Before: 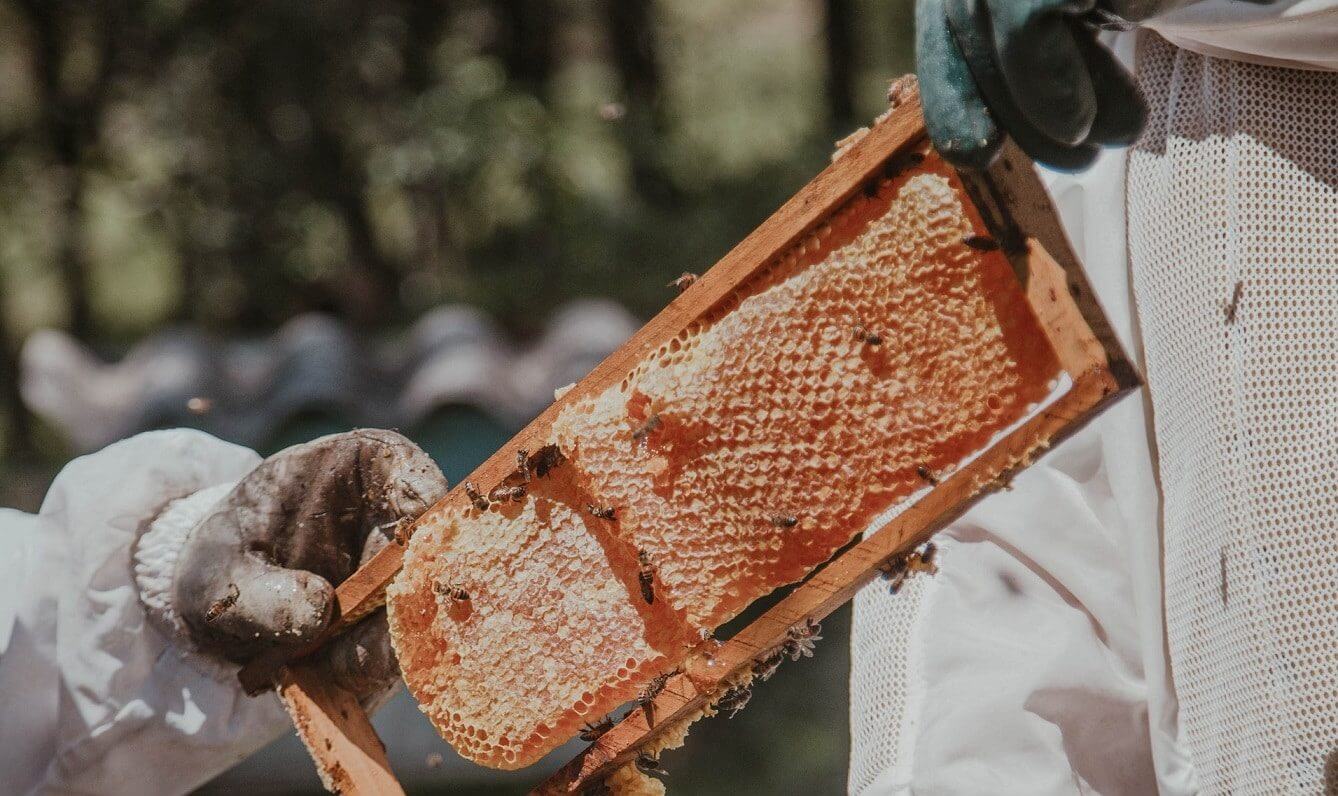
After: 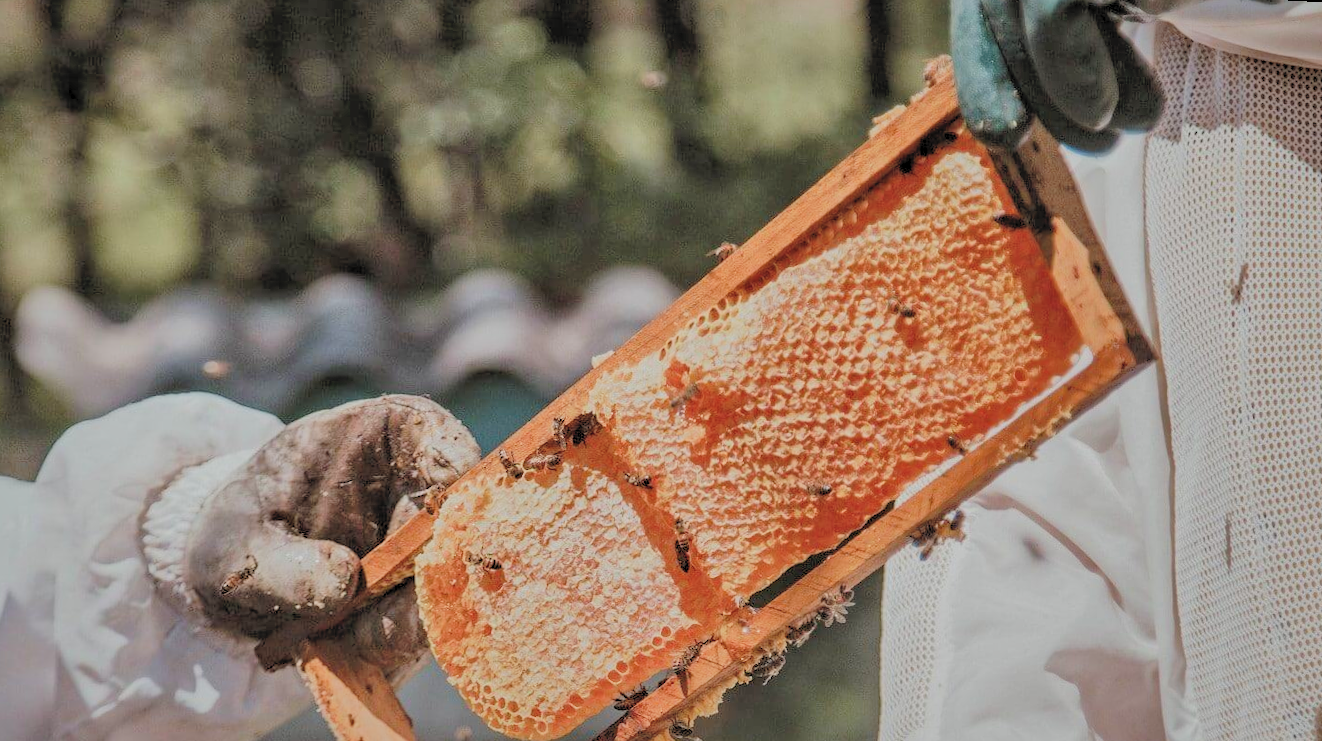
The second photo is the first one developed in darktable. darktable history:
rgb levels: preserve colors sum RGB, levels [[0.038, 0.433, 0.934], [0, 0.5, 1], [0, 0.5, 1]]
shadows and highlights: shadows 60, highlights -60
tone equalizer: -8 EV 0.25 EV, -7 EV 0.417 EV, -6 EV 0.417 EV, -5 EV 0.25 EV, -3 EV -0.25 EV, -2 EV -0.417 EV, -1 EV -0.417 EV, +0 EV -0.25 EV, edges refinement/feathering 500, mask exposure compensation -1.57 EV, preserve details guided filter
rotate and perspective: rotation 0.679°, lens shift (horizontal) 0.136, crop left 0.009, crop right 0.991, crop top 0.078, crop bottom 0.95
base curve: curves: ch0 [(0, 0) (0.012, 0.01) (0.073, 0.168) (0.31, 0.711) (0.645, 0.957) (1, 1)], preserve colors none
exposure: black level correction -0.016, exposure -1.018 EV, compensate highlight preservation false
